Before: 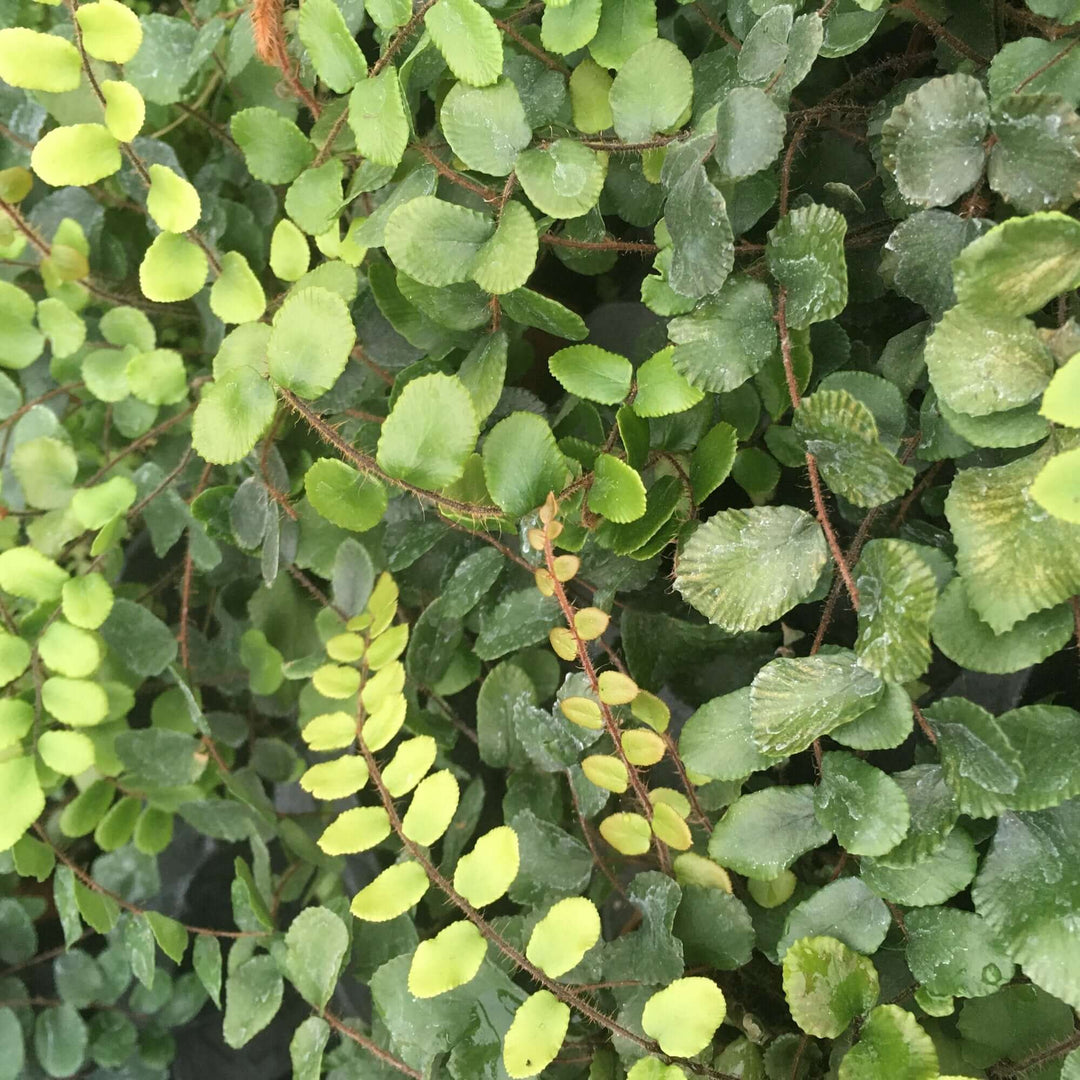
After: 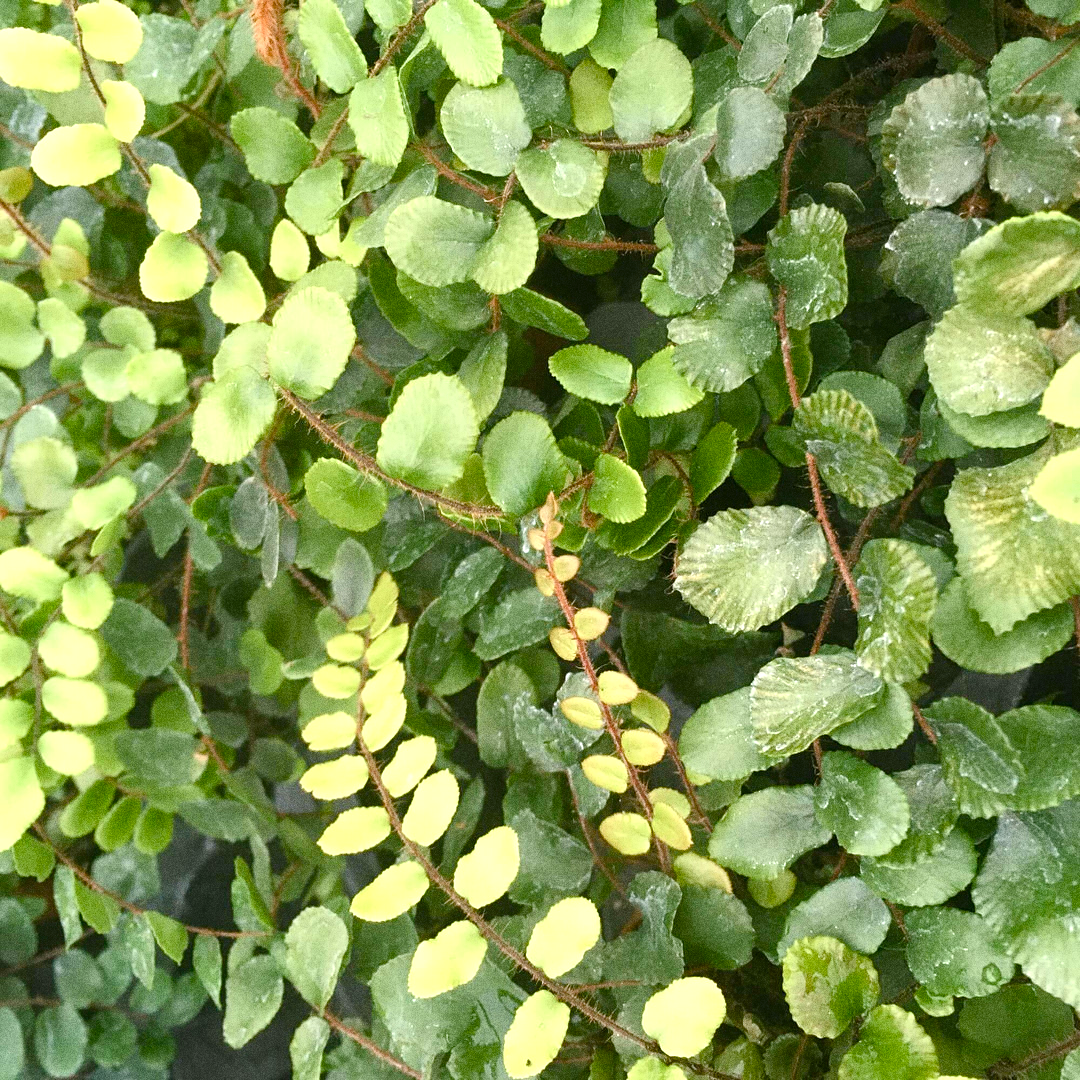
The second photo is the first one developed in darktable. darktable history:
color balance rgb: perceptual saturation grading › global saturation 25%, perceptual saturation grading › highlights -50%, perceptual saturation grading › shadows 30%, perceptual brilliance grading › global brilliance 12%, global vibrance 20%
grain: coarseness 0.09 ISO, strength 40%
